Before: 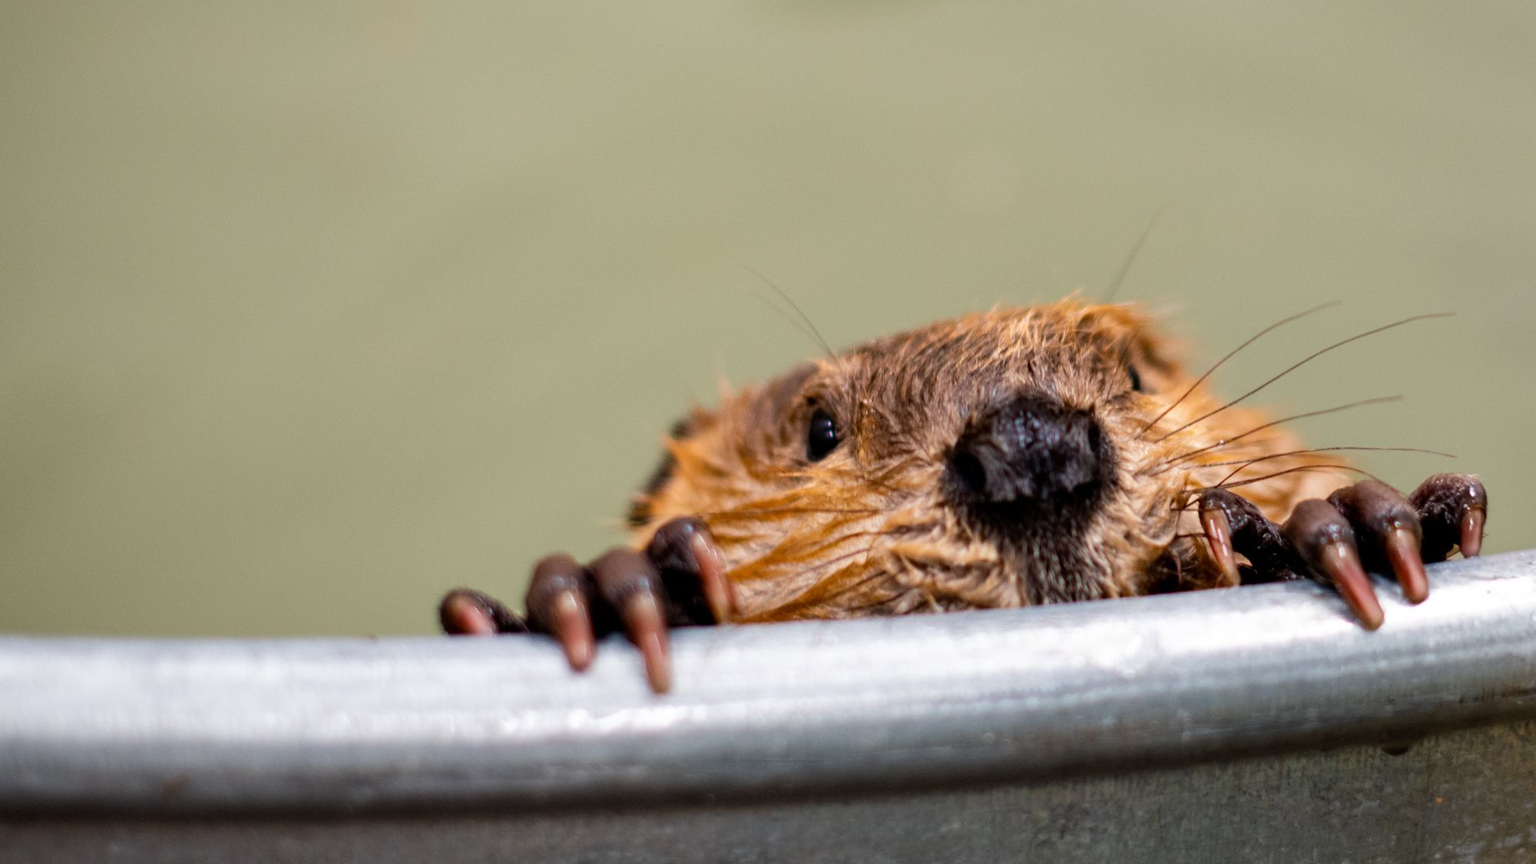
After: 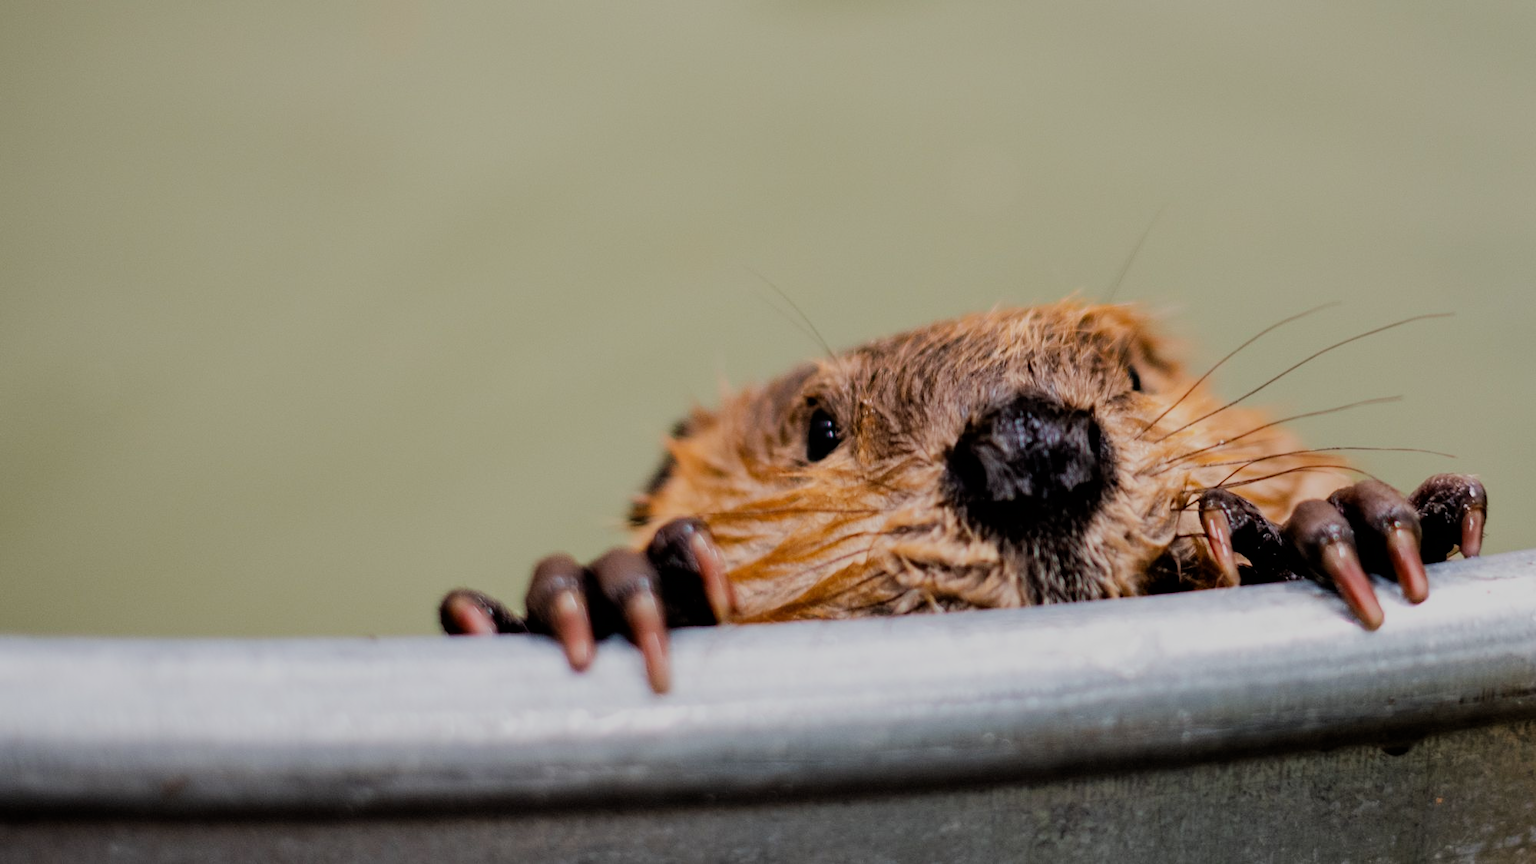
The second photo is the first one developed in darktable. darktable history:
filmic rgb: black relative exposure -6.98 EV, white relative exposure 5.58 EV, hardness 2.86
